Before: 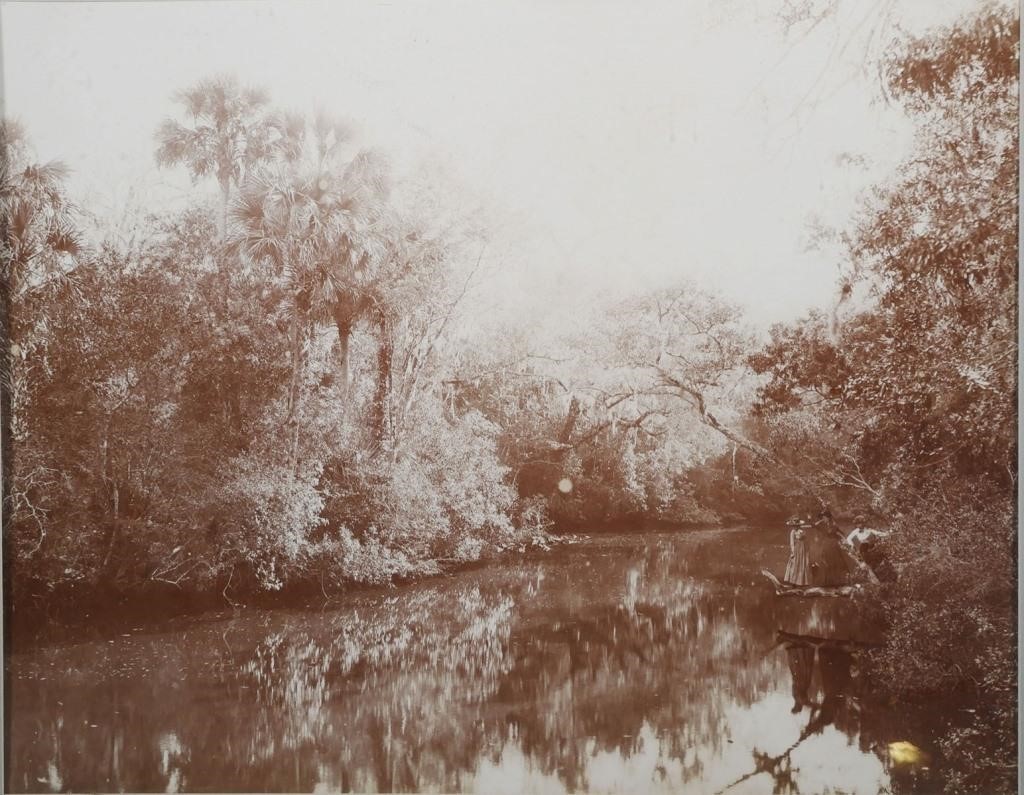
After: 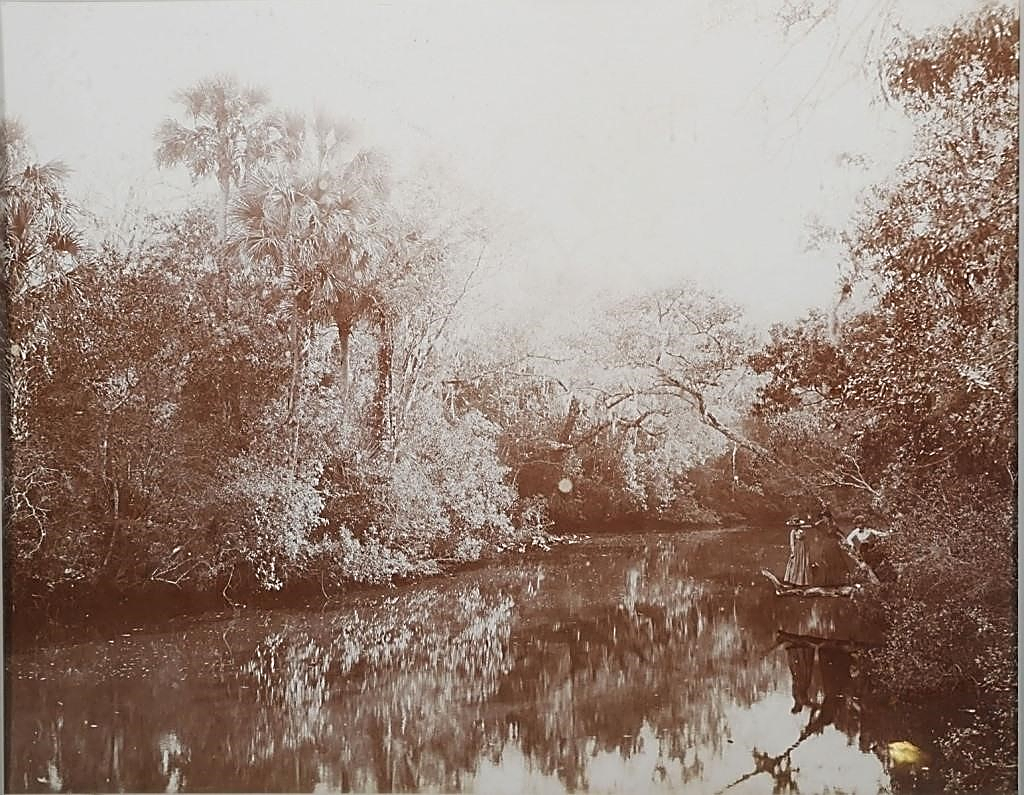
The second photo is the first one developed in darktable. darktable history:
sharpen: radius 1.637, amount 1.311
